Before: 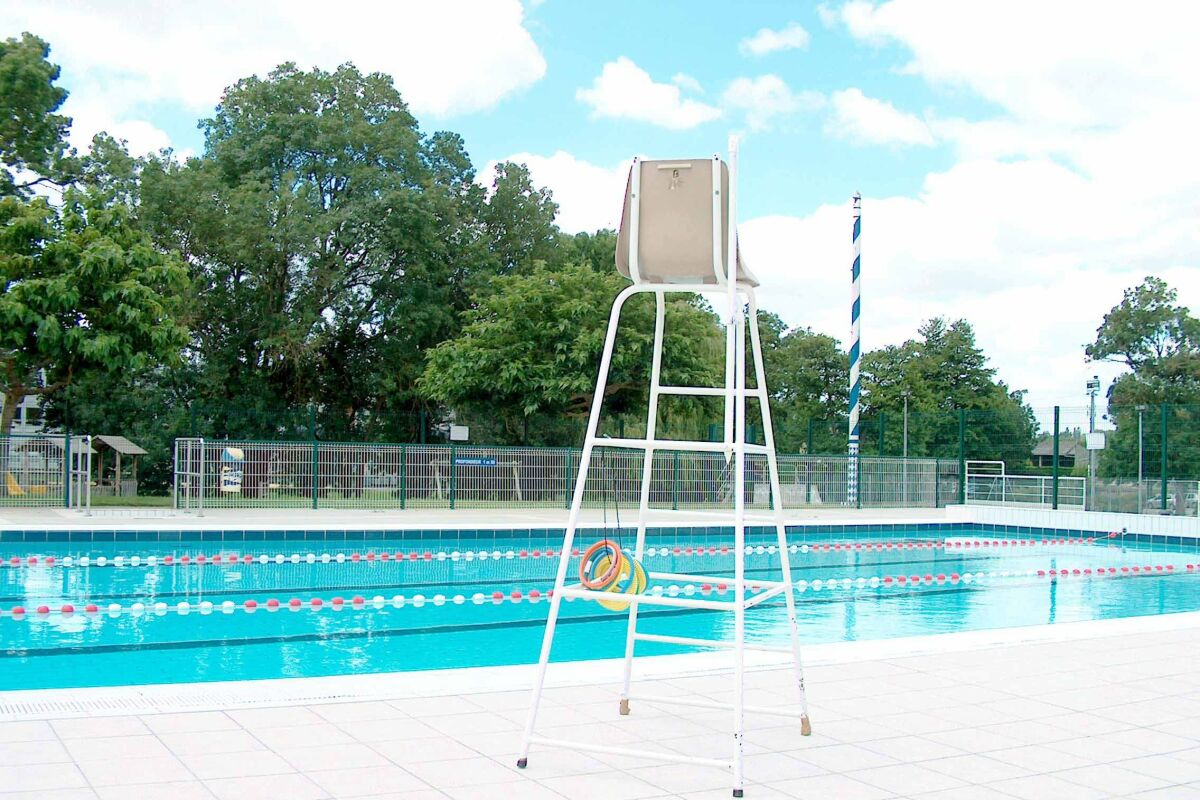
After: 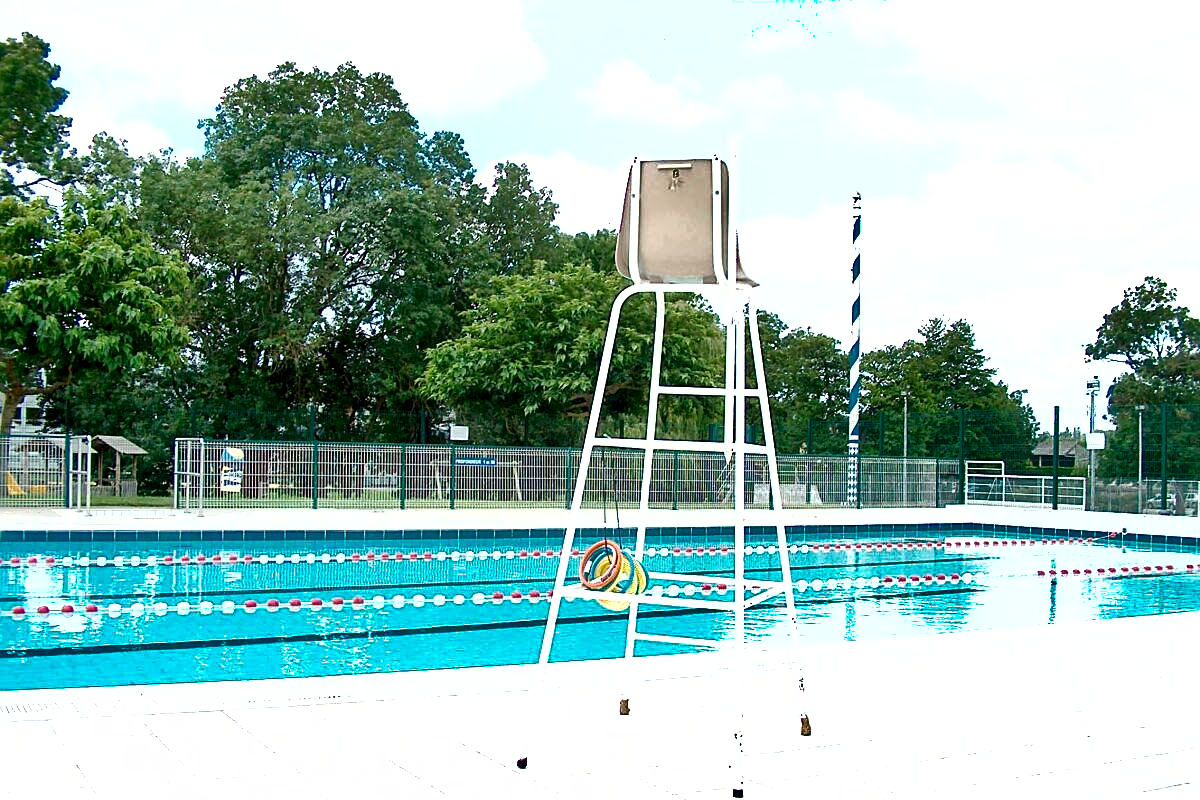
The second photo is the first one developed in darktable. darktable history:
exposure: black level correction 0.001, exposure 0.5 EV, compensate exposure bias true, compensate highlight preservation false
contrast brightness saturation: contrast 0.07, brightness -0.13, saturation 0.06
sharpen: on, module defaults
shadows and highlights: radius 108.52, shadows 44.07, highlights -67.8, low approximation 0.01, soften with gaussian
